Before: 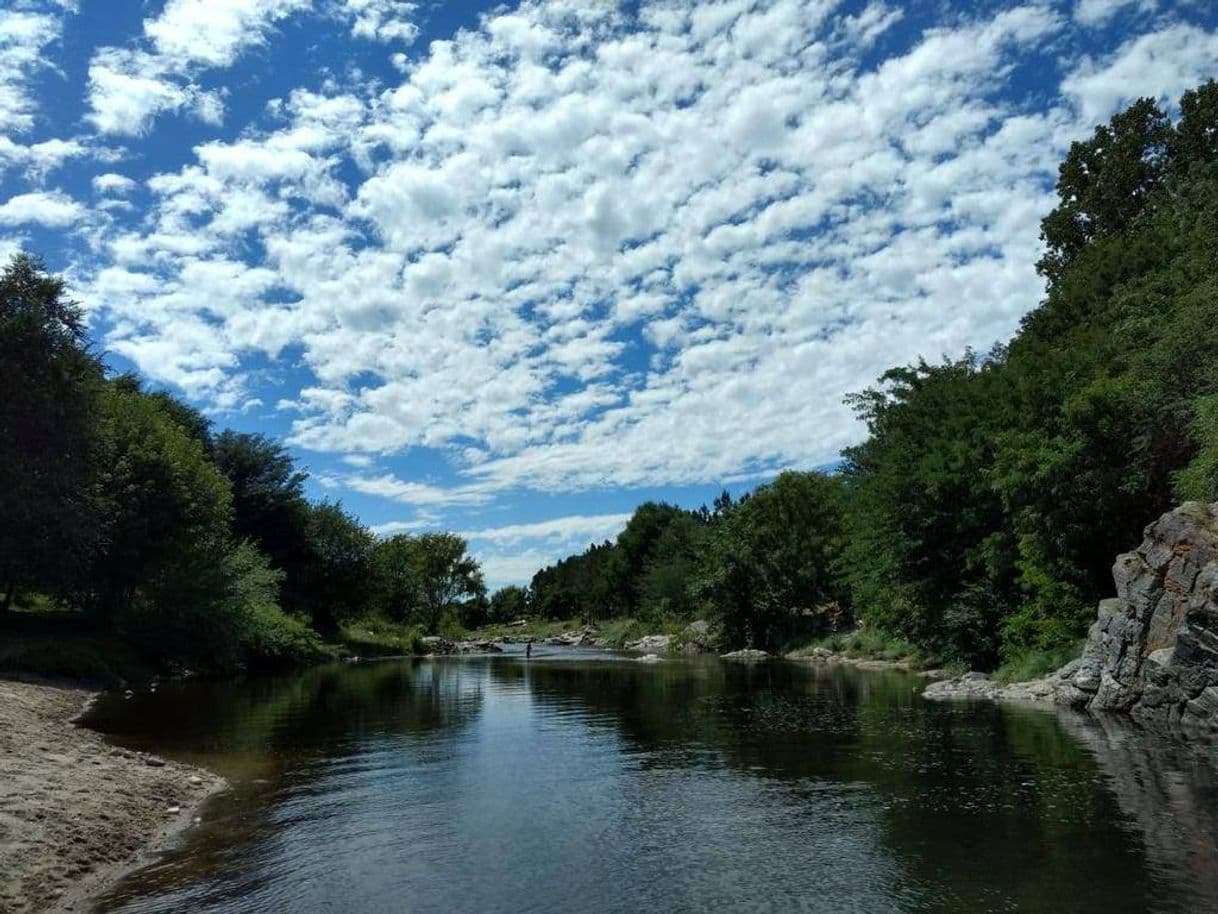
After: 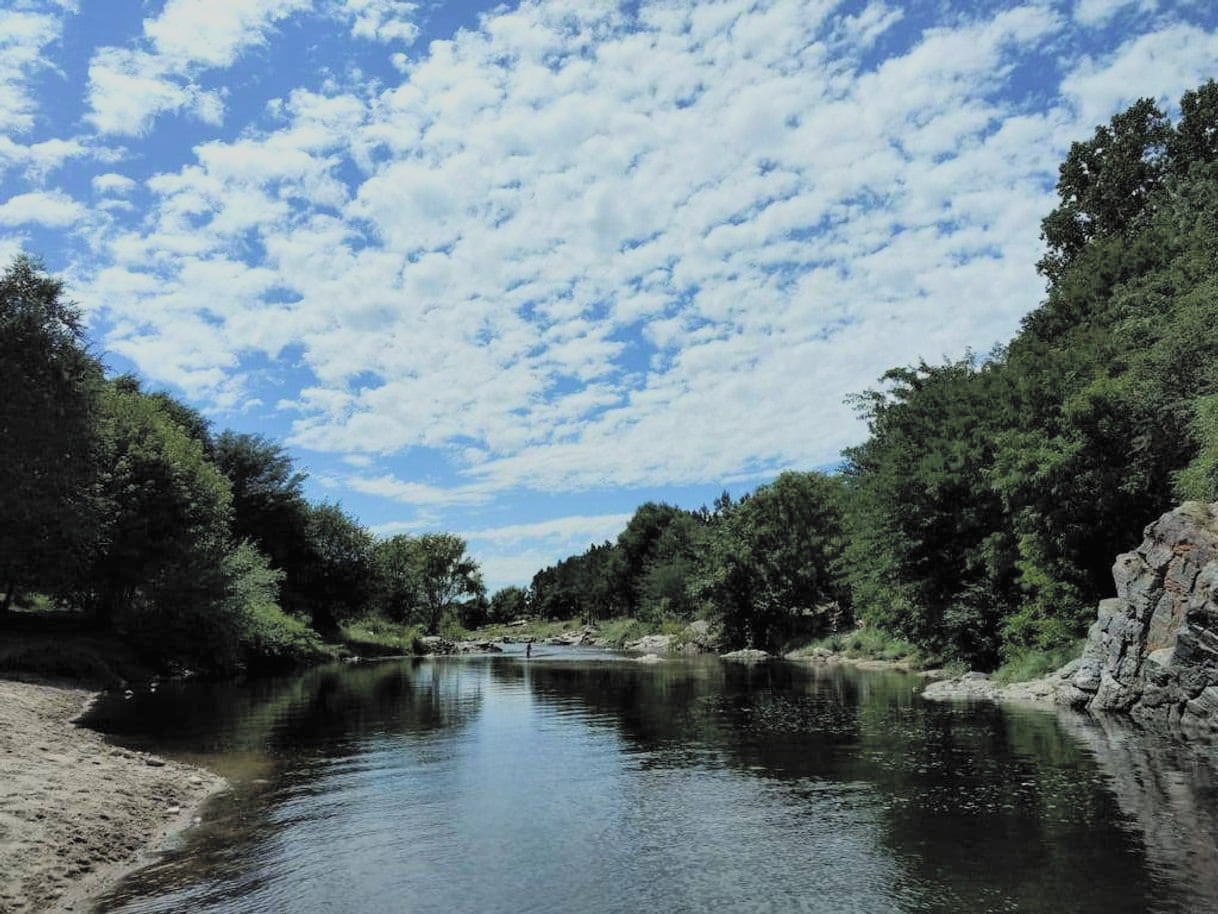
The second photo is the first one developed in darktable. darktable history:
filmic rgb: black relative exposure -7.18 EV, white relative exposure 5.39 EV, hardness 3.03, color science v5 (2021), contrast in shadows safe, contrast in highlights safe
contrast brightness saturation: brightness 0.275
